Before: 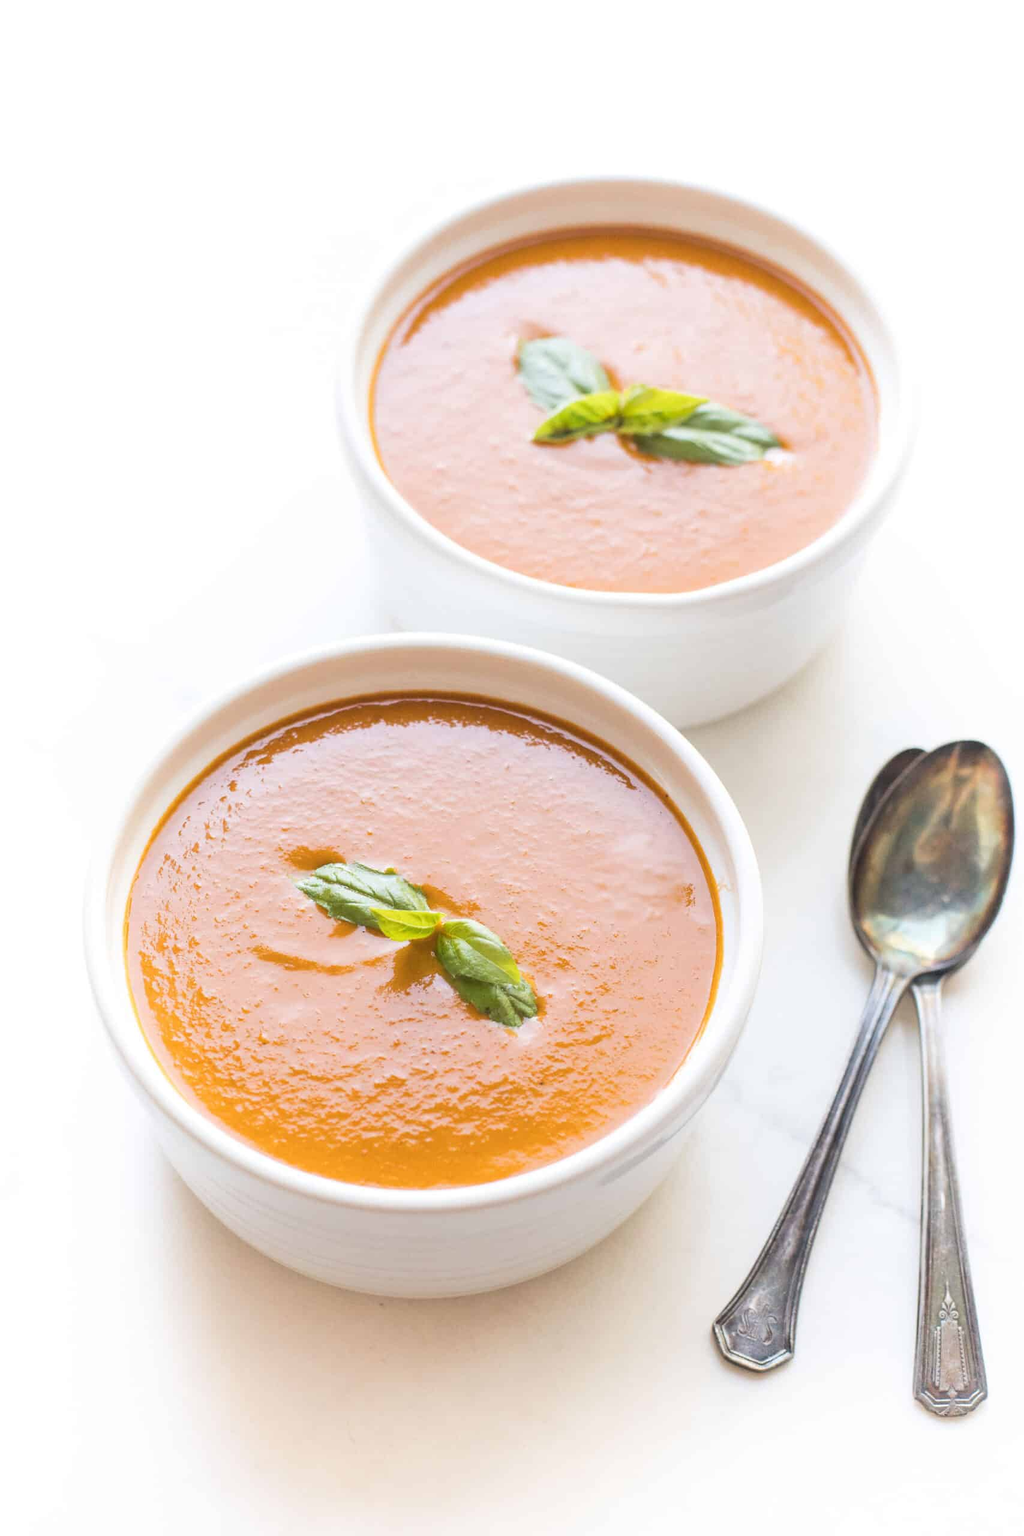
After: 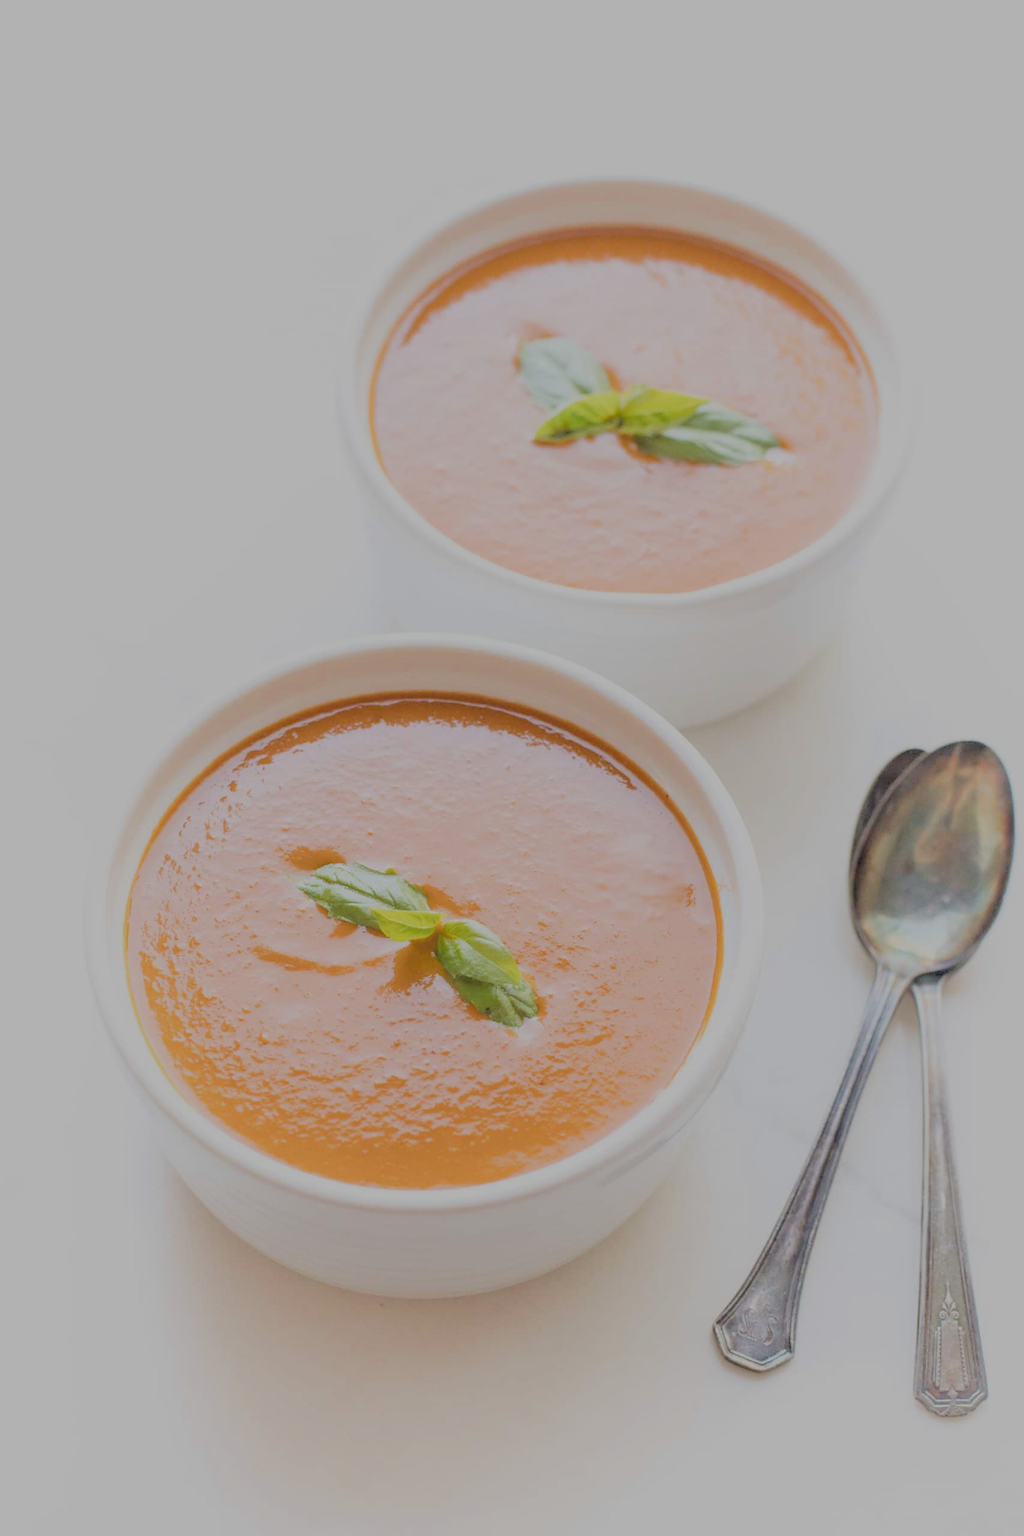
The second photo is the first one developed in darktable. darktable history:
filmic rgb: black relative exposure -4.48 EV, white relative exposure 6.57 EV, hardness 1.83, contrast 0.512
